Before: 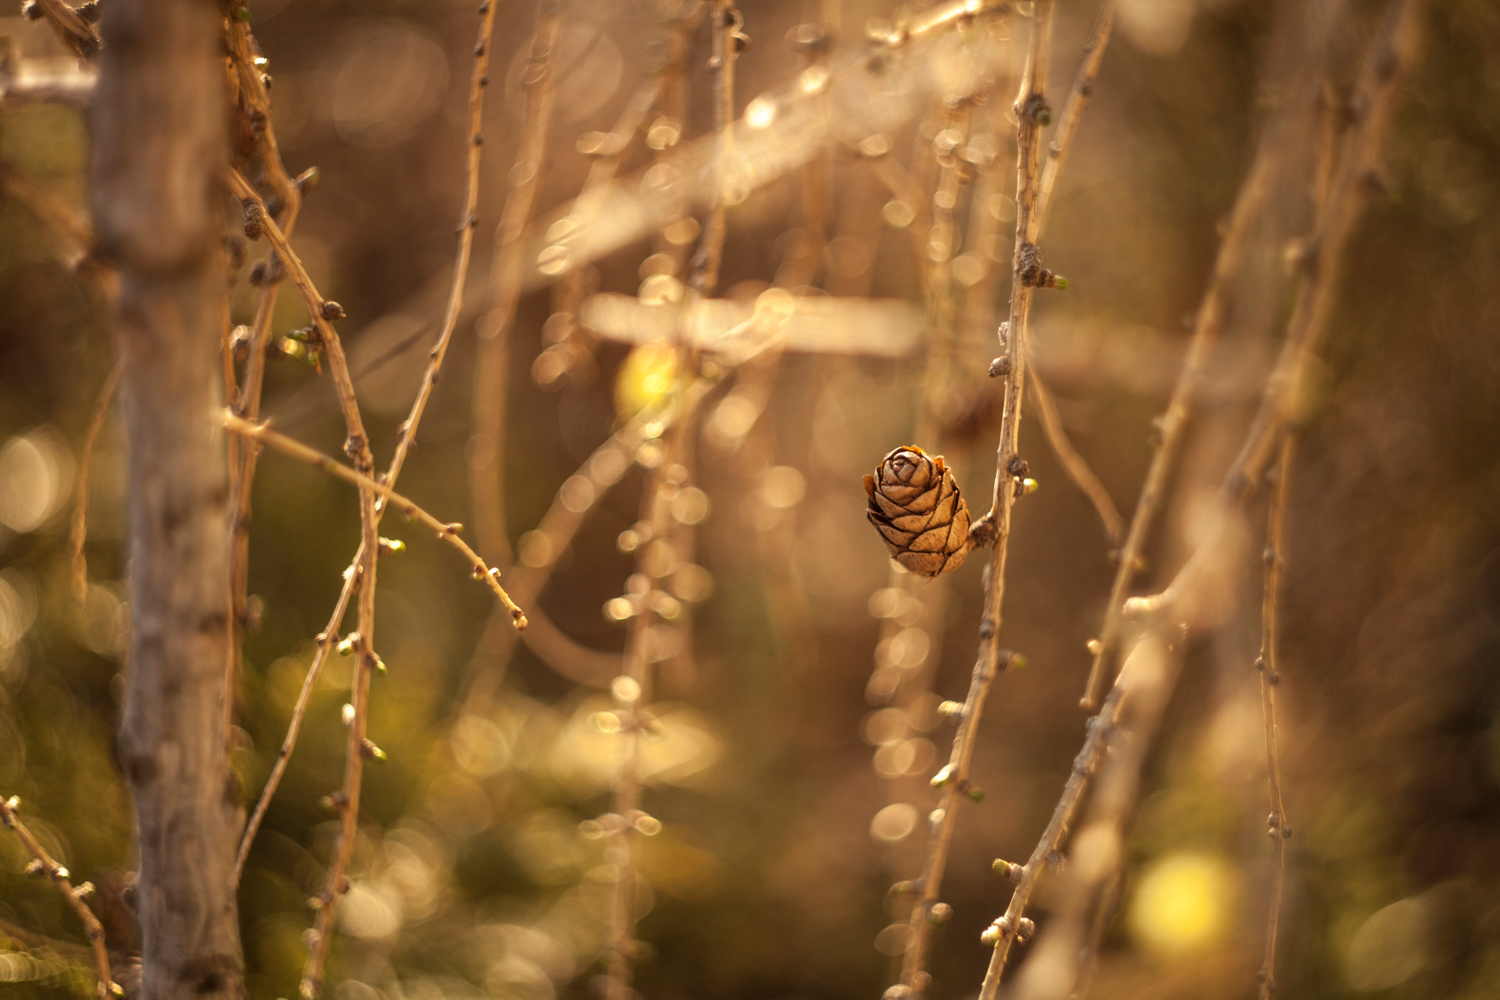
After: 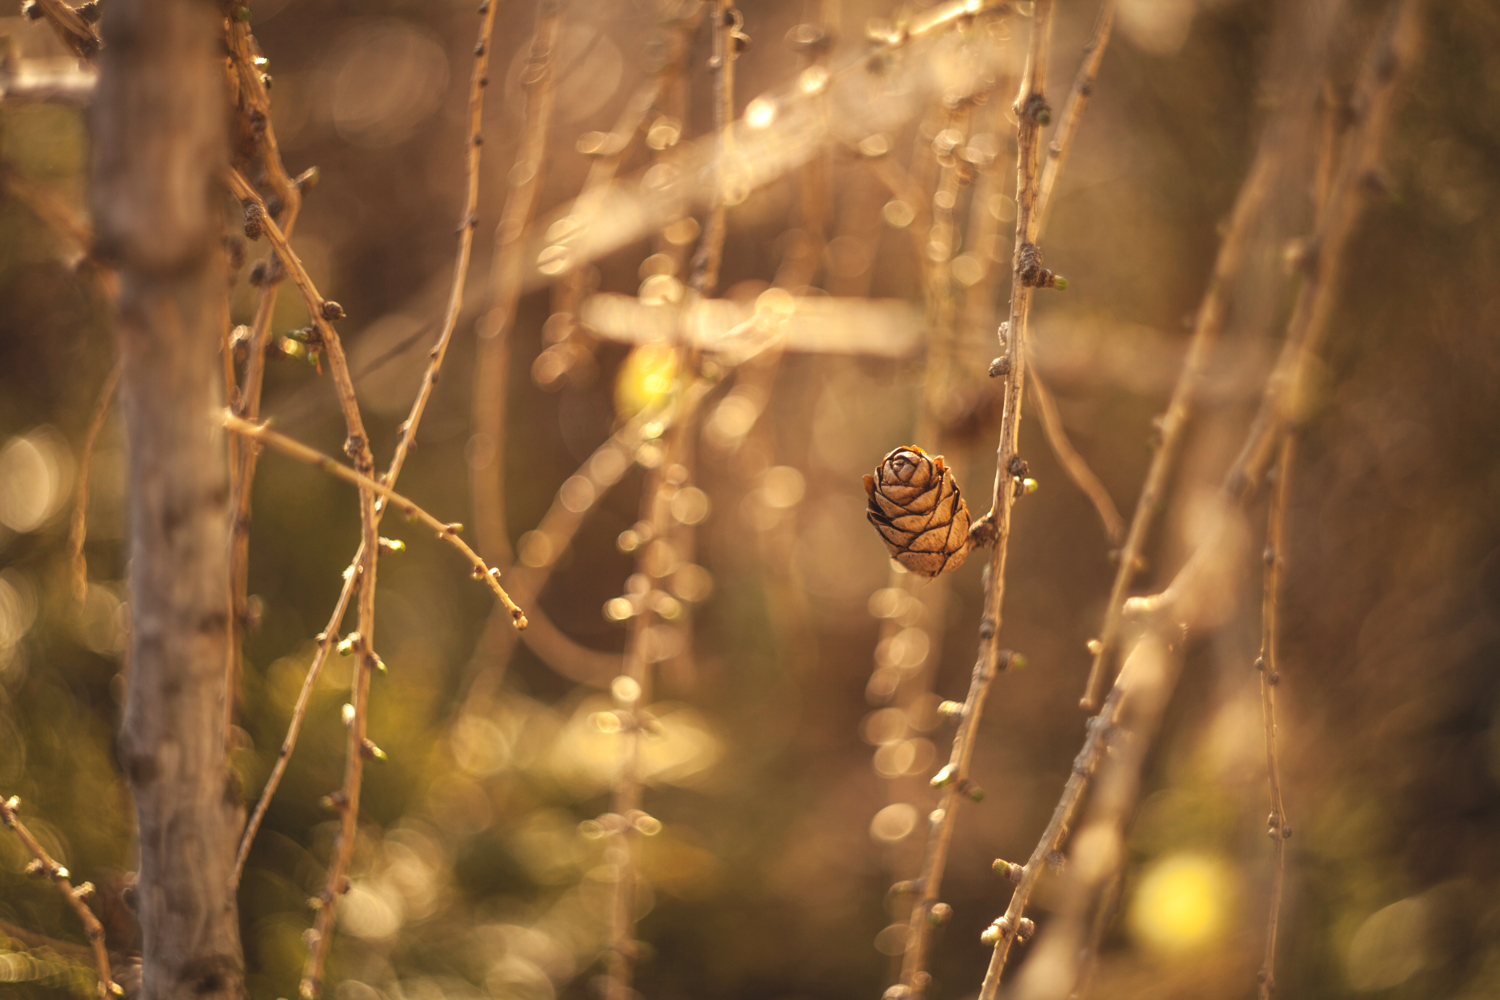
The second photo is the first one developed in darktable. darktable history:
exposure: black level correction -0.008, exposure 0.069 EV, compensate highlight preservation false
